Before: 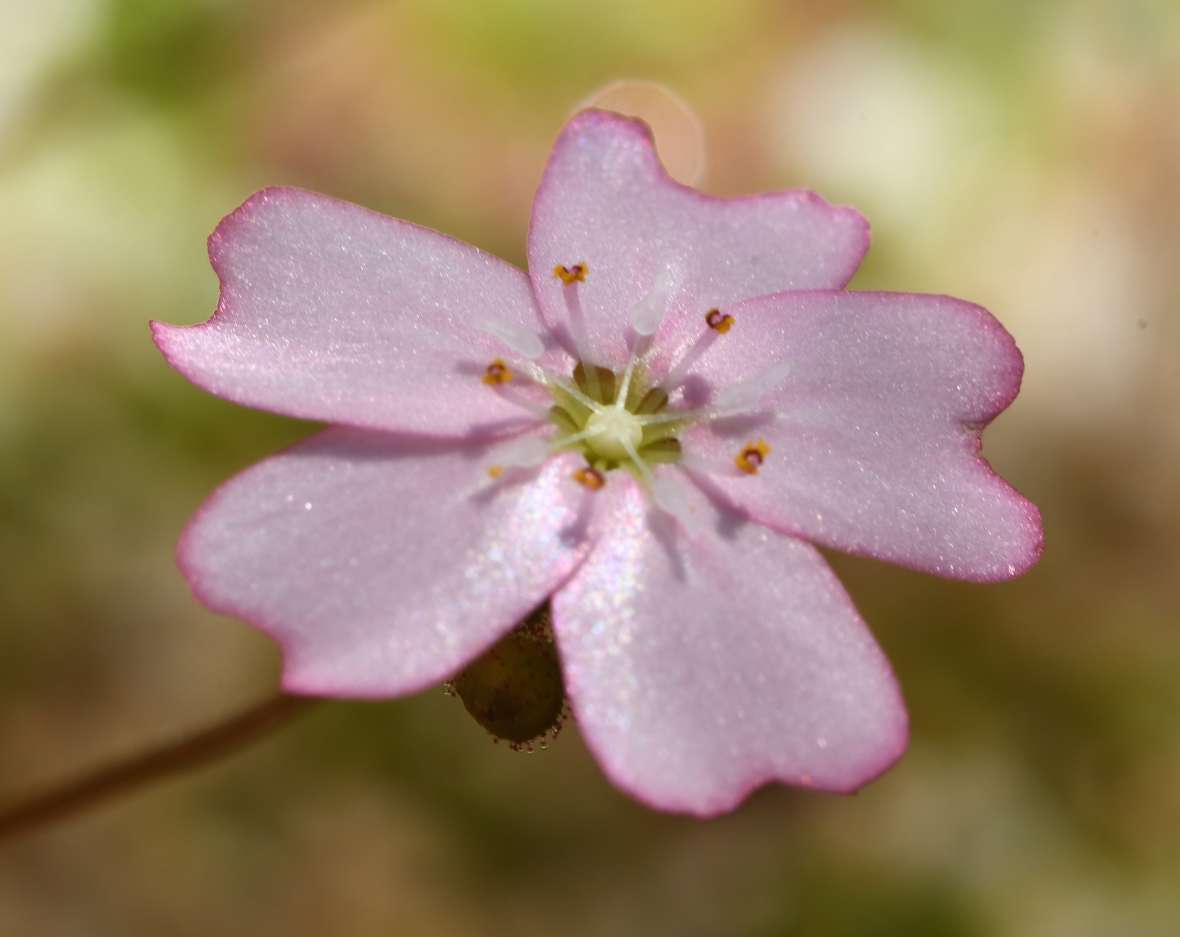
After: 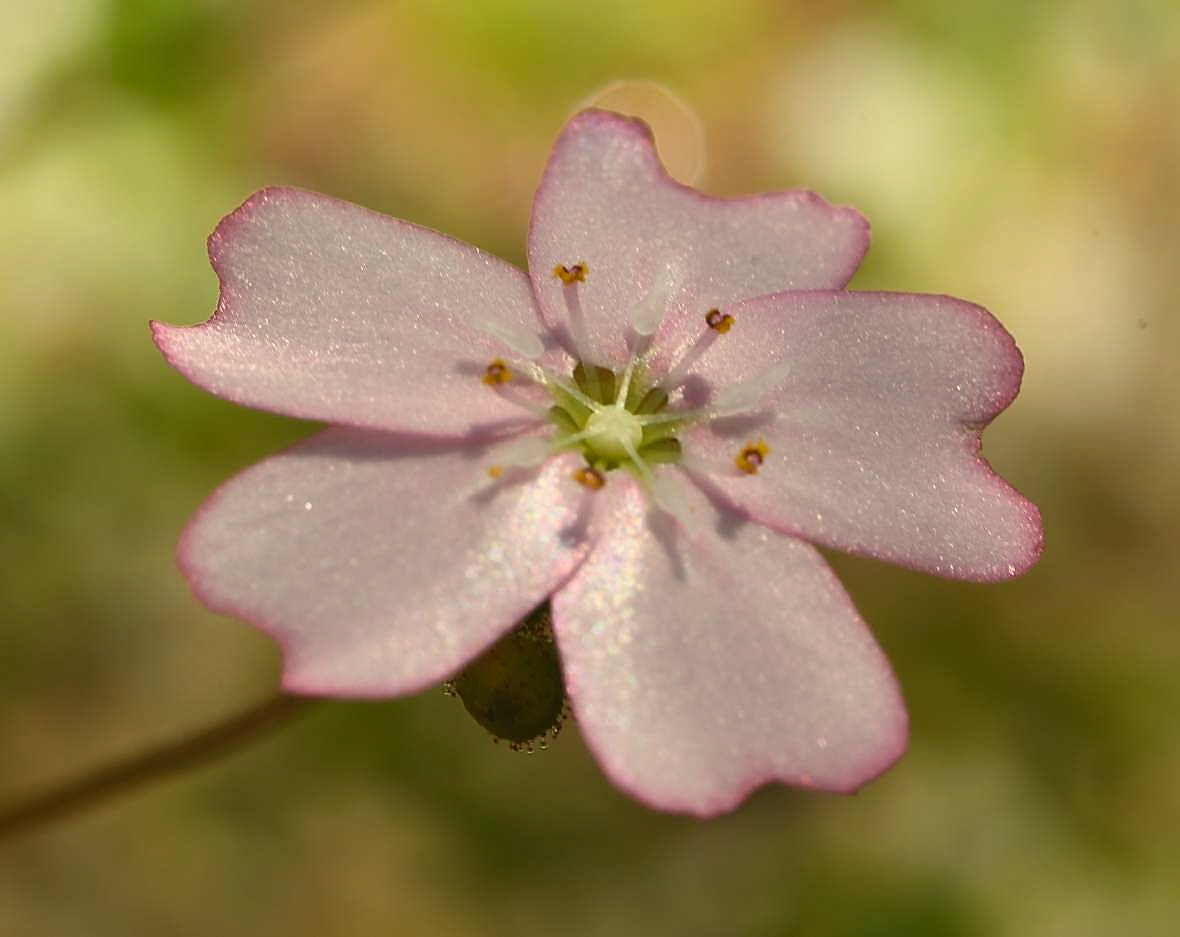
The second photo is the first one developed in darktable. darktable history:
shadows and highlights: low approximation 0.01, soften with gaussian
color correction: highlights a* -0.482, highlights b* 9.48, shadows a* -9.48, shadows b* 0.803
white balance: red 1.029, blue 0.92
contrast equalizer: octaves 7, y [[0.6 ×6], [0.55 ×6], [0 ×6], [0 ×6], [0 ×6]], mix -0.3
sharpen: radius 1.4, amount 1.25, threshold 0.7
